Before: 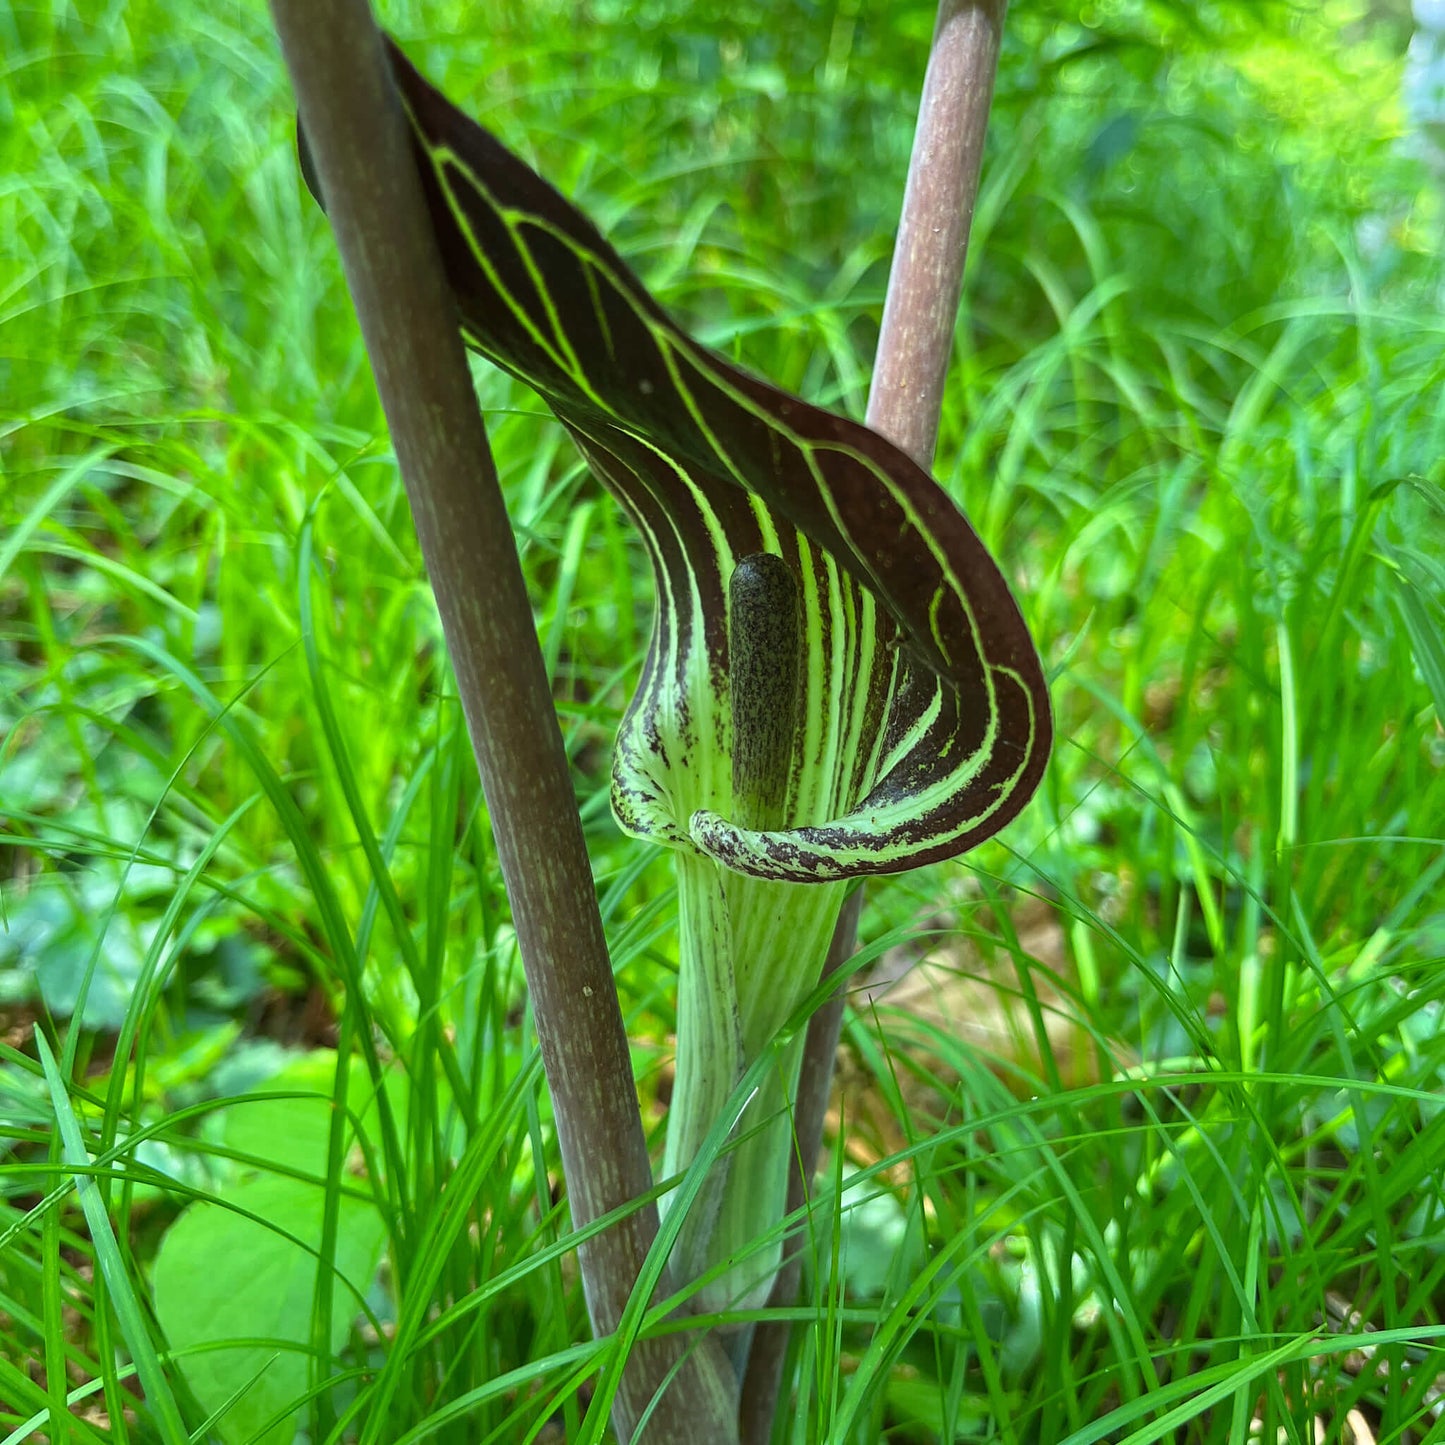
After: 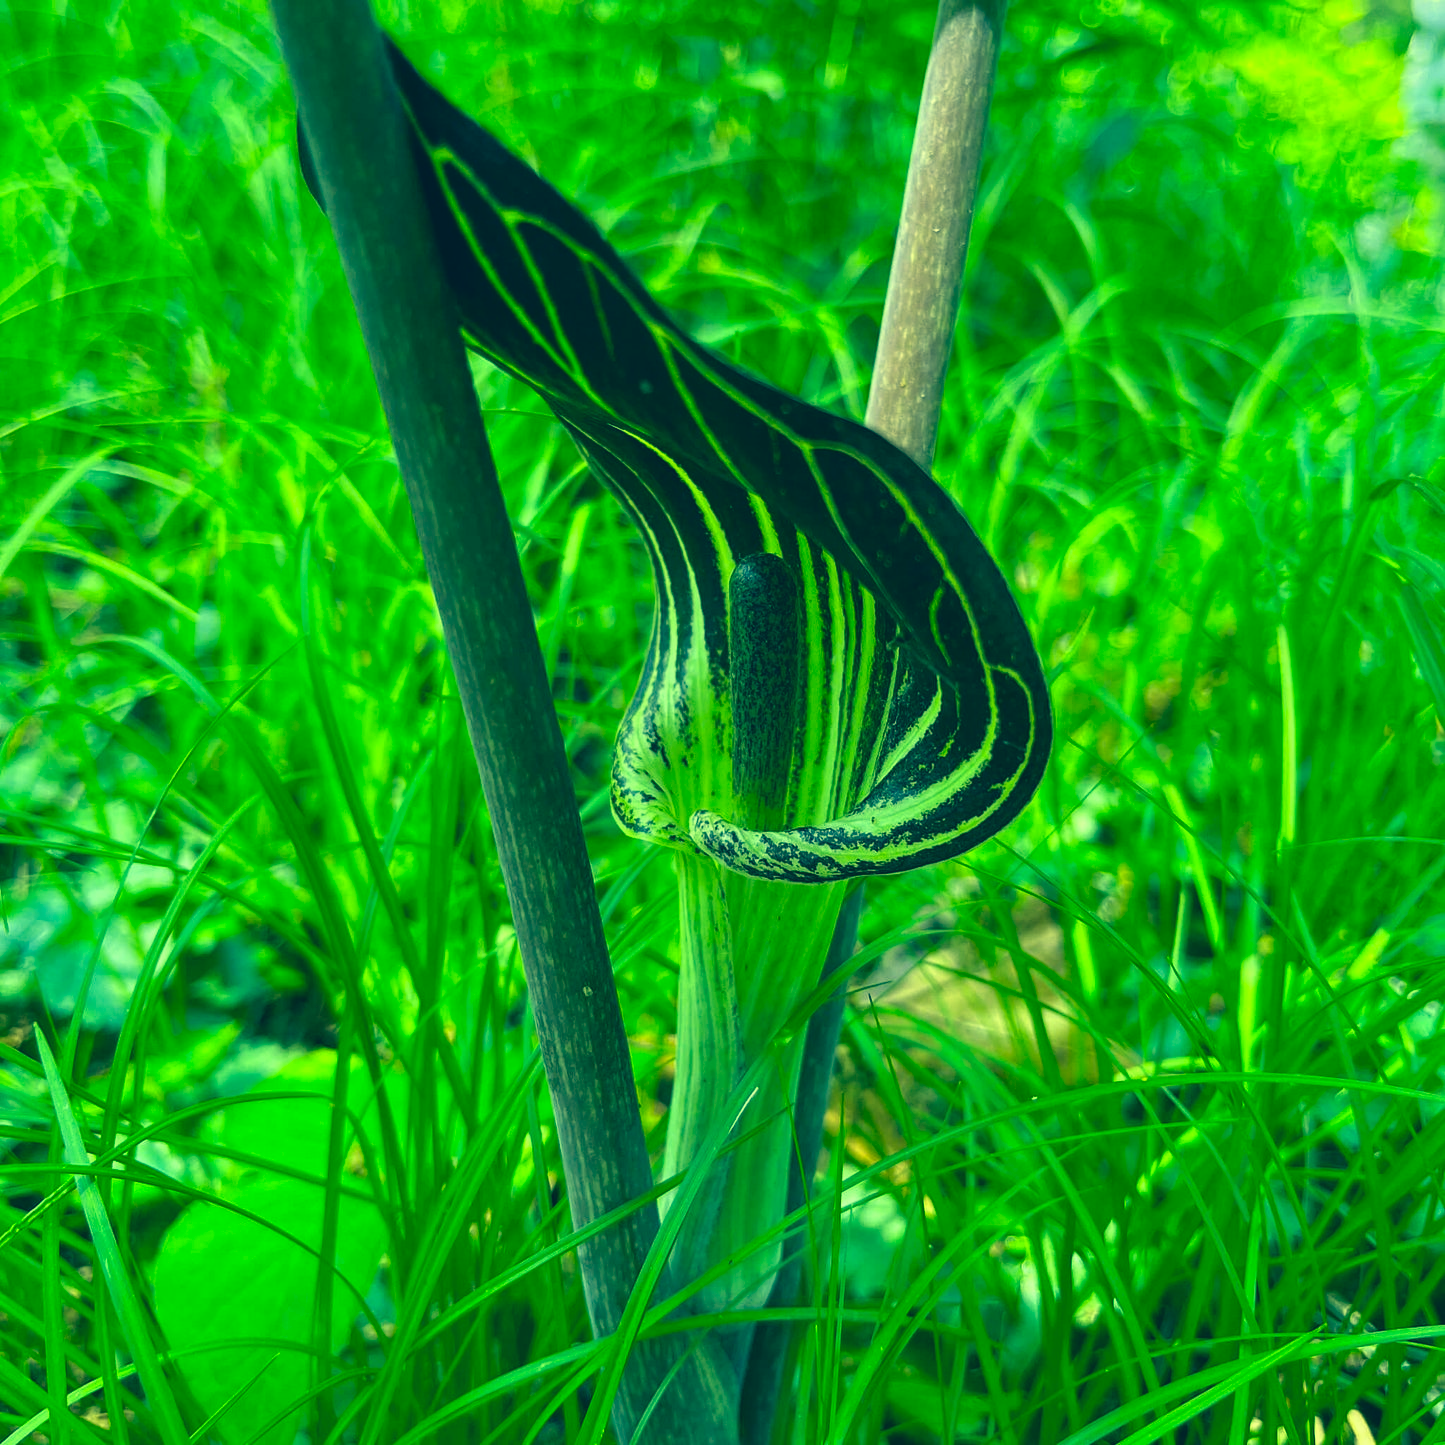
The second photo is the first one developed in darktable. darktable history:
color correction: highlights a* -16.17, highlights b* 39.96, shadows a* -39.26, shadows b* -26.59
